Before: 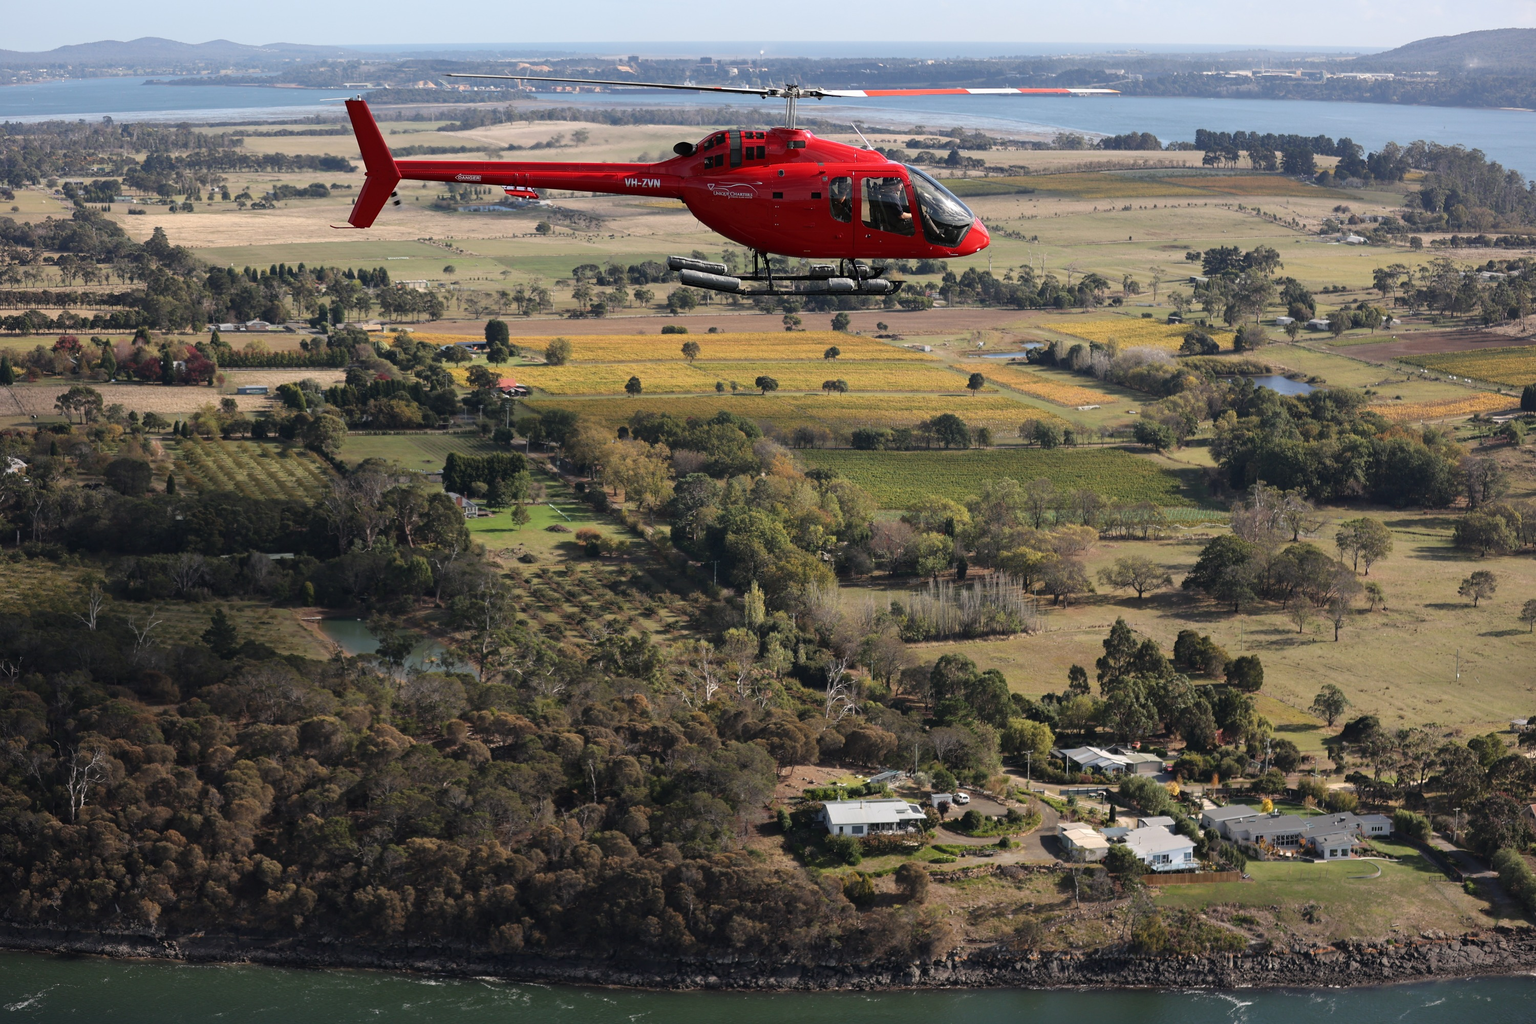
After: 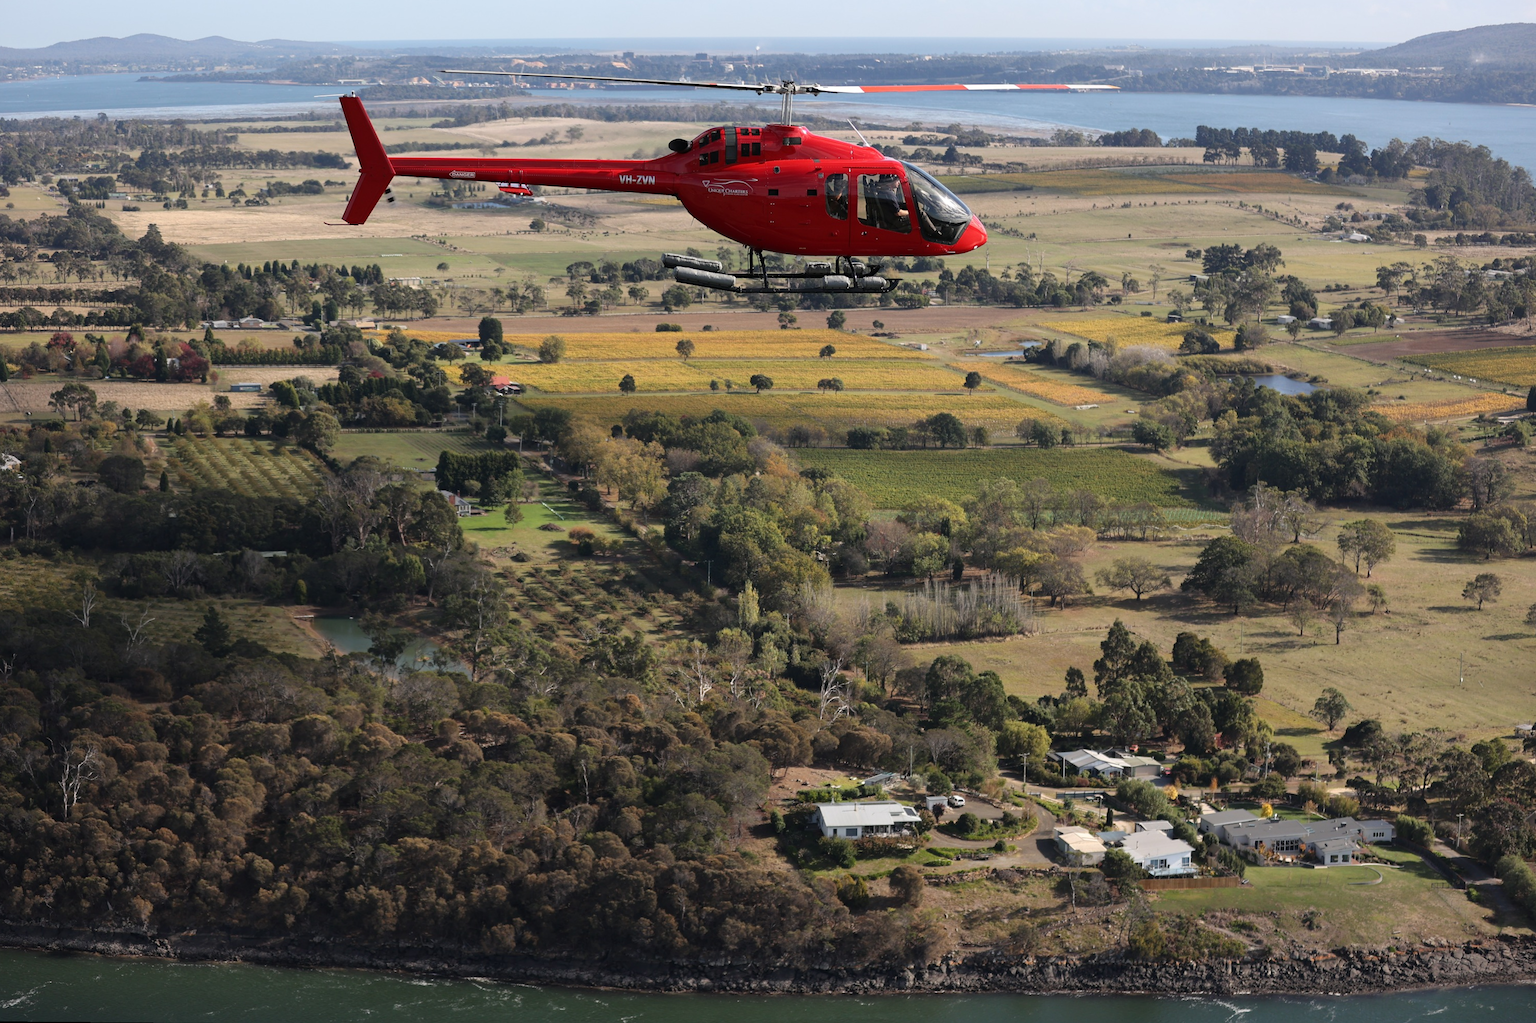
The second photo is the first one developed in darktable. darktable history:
rotate and perspective: rotation 0.192°, lens shift (horizontal) -0.015, crop left 0.005, crop right 0.996, crop top 0.006, crop bottom 0.99
tone equalizer: on, module defaults
